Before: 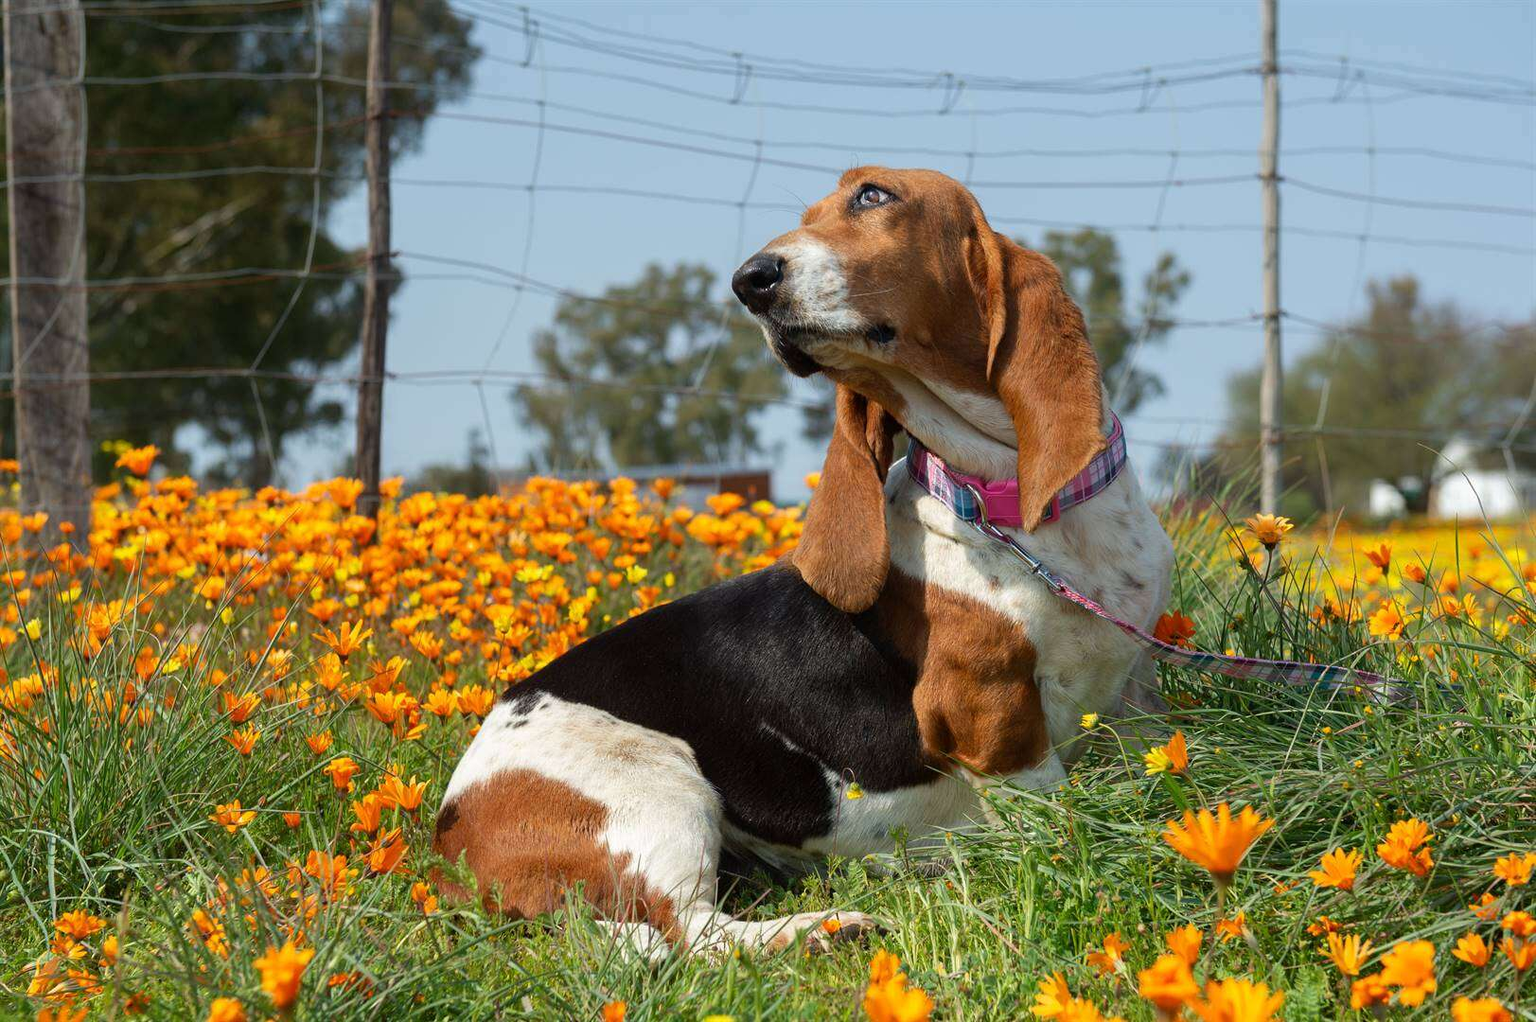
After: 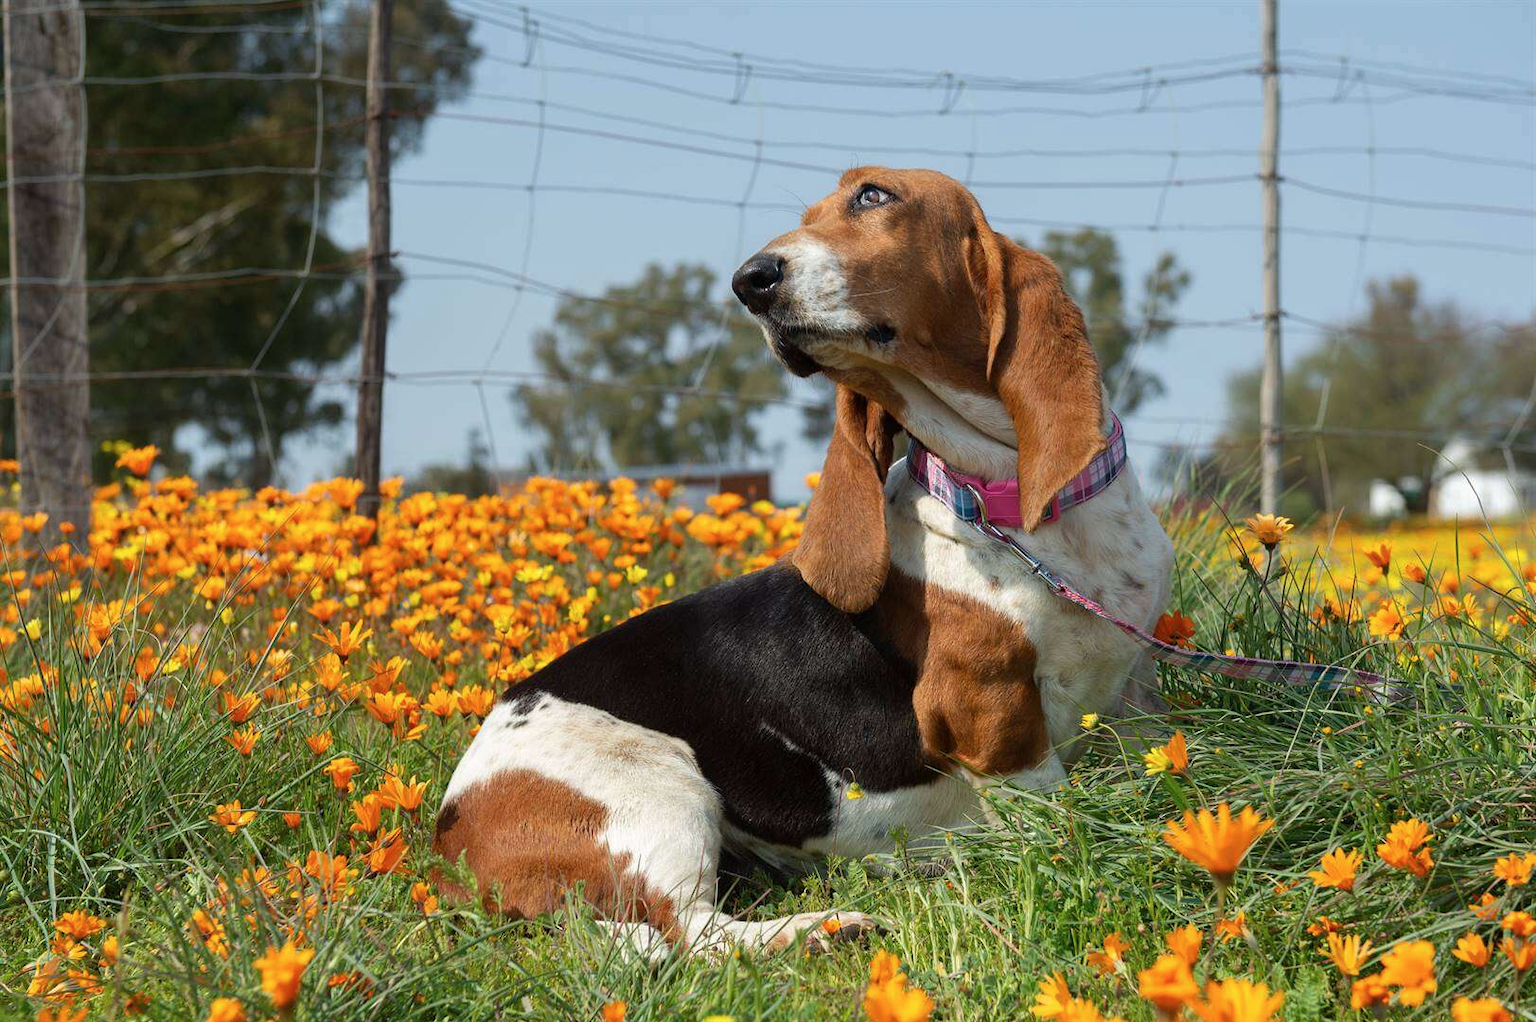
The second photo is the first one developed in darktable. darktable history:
contrast brightness saturation: contrast 0.012, saturation -0.061
